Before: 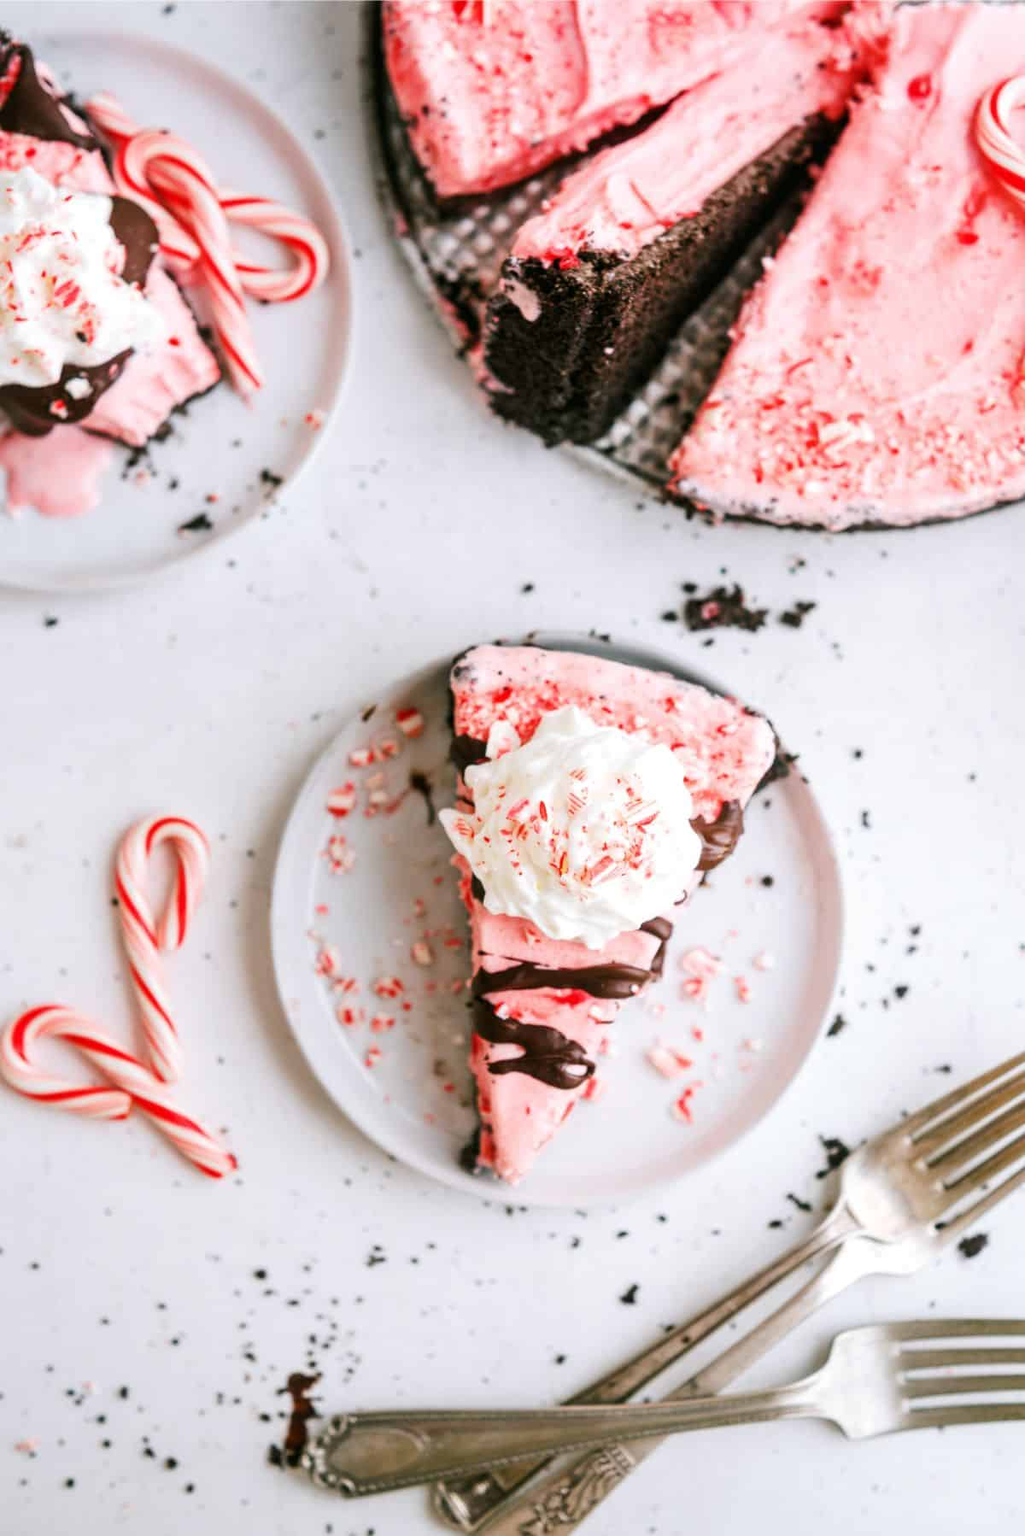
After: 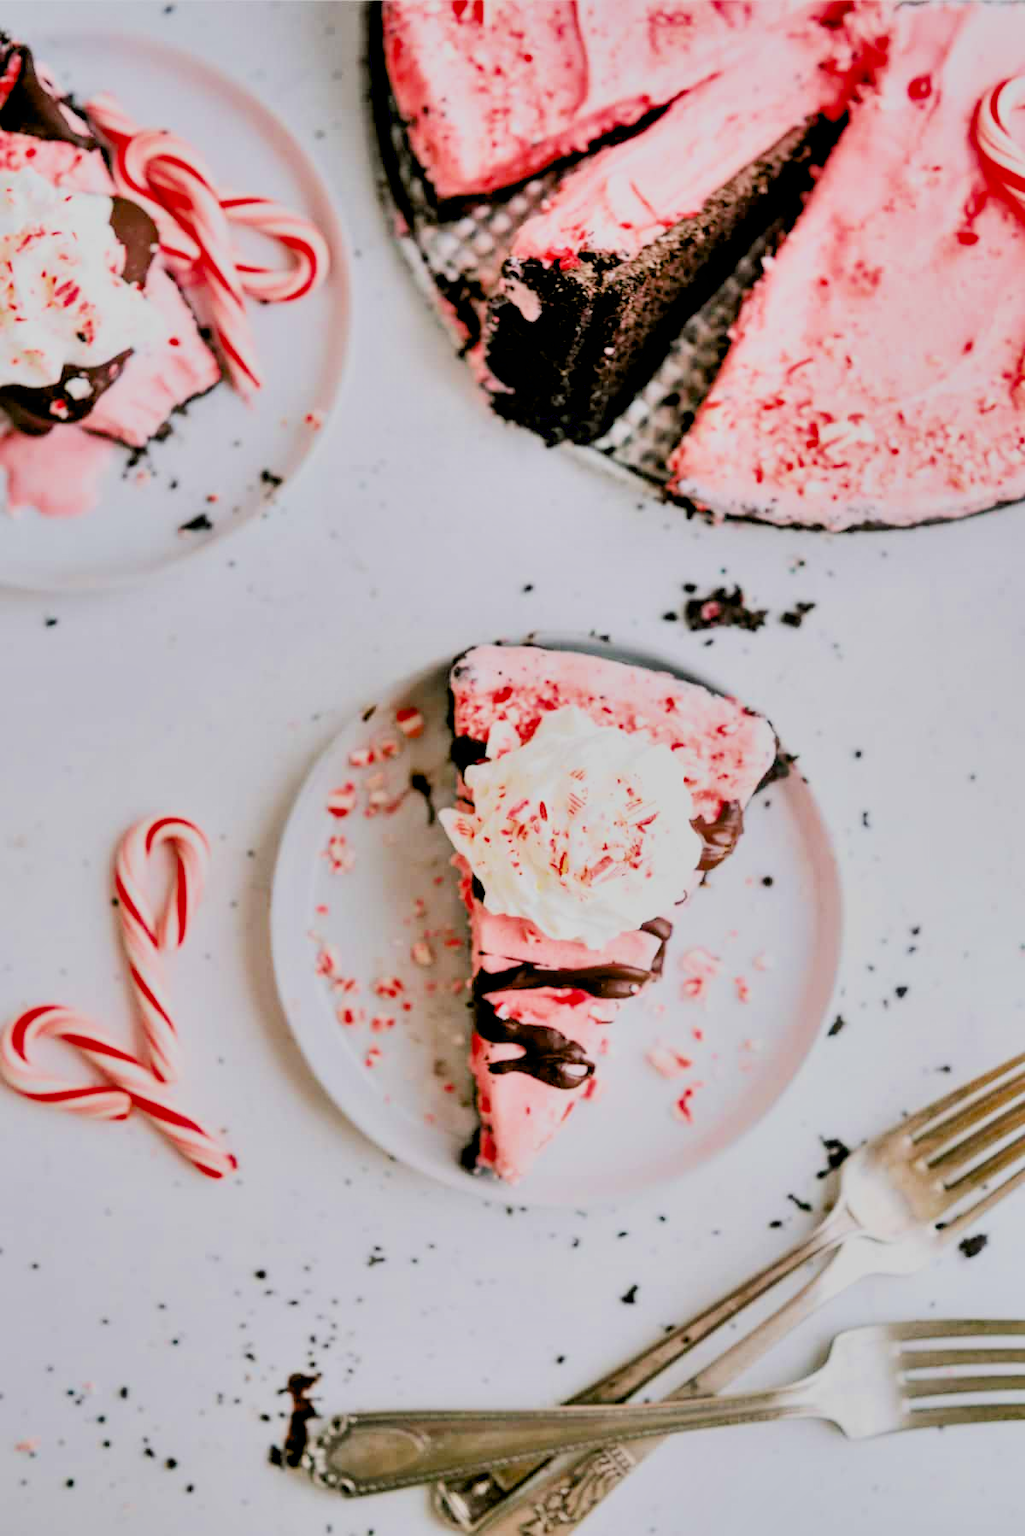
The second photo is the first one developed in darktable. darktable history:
filmic rgb: black relative exposure -6.15 EV, white relative exposure 6.96 EV, hardness 2.23, color science v6 (2022)
exposure: black level correction 0.012, exposure 0.7 EV, compensate exposure bias true, compensate highlight preservation false
shadows and highlights: shadows 60, soften with gaussian
